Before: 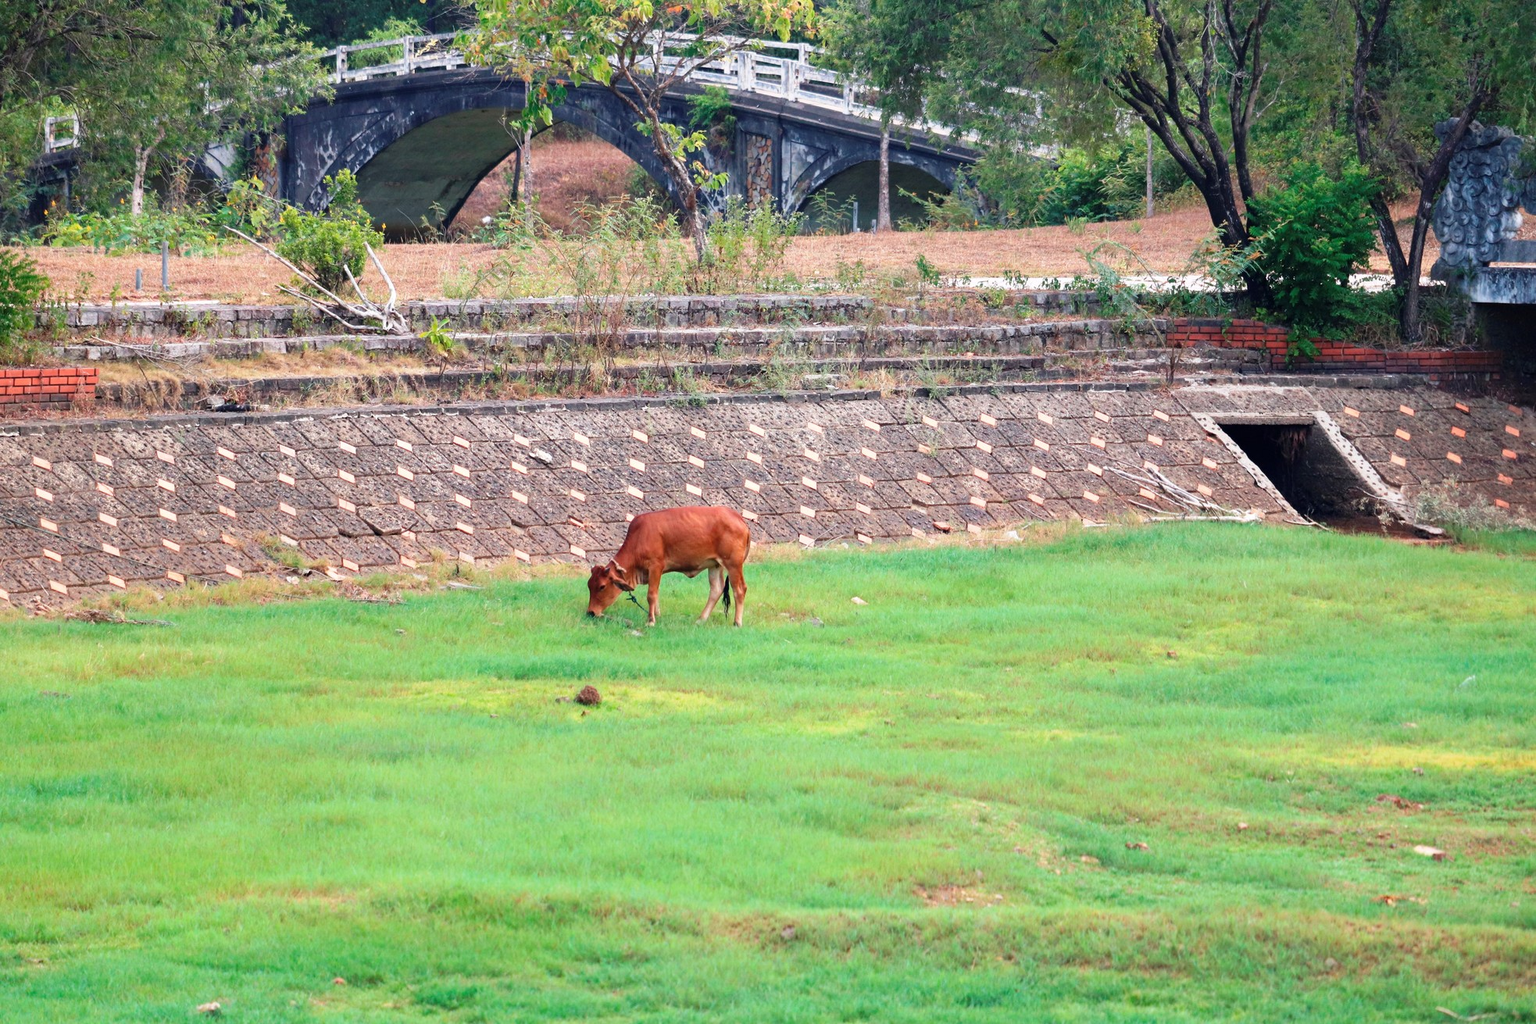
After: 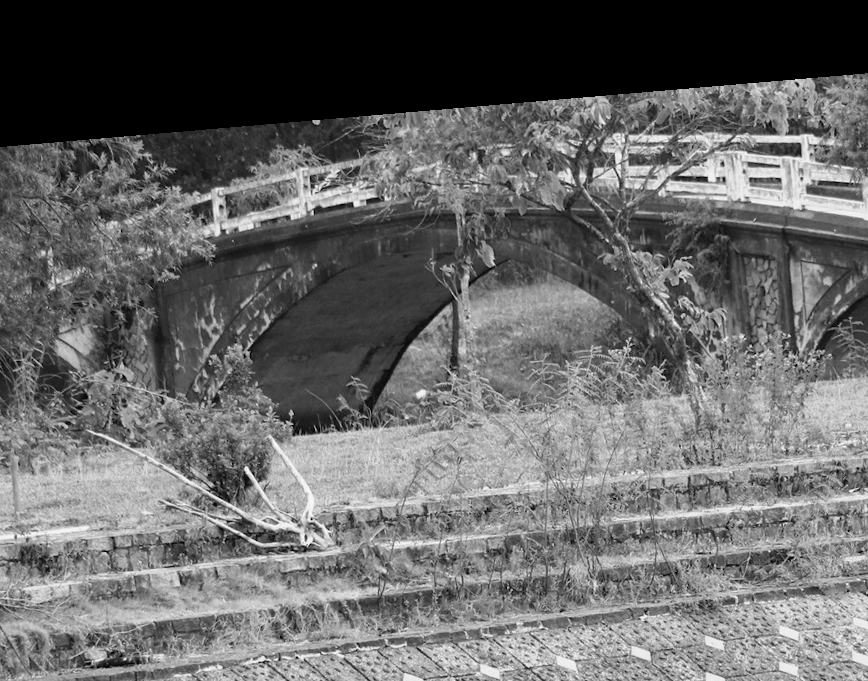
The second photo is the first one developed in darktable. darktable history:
rotate and perspective: rotation -4.86°, automatic cropping off
crop and rotate: left 10.817%, top 0.062%, right 47.194%, bottom 53.626%
color calibration: output gray [0.18, 0.41, 0.41, 0], gray › normalize channels true, illuminant same as pipeline (D50), adaptation XYZ, x 0.346, y 0.359, gamut compression 0
